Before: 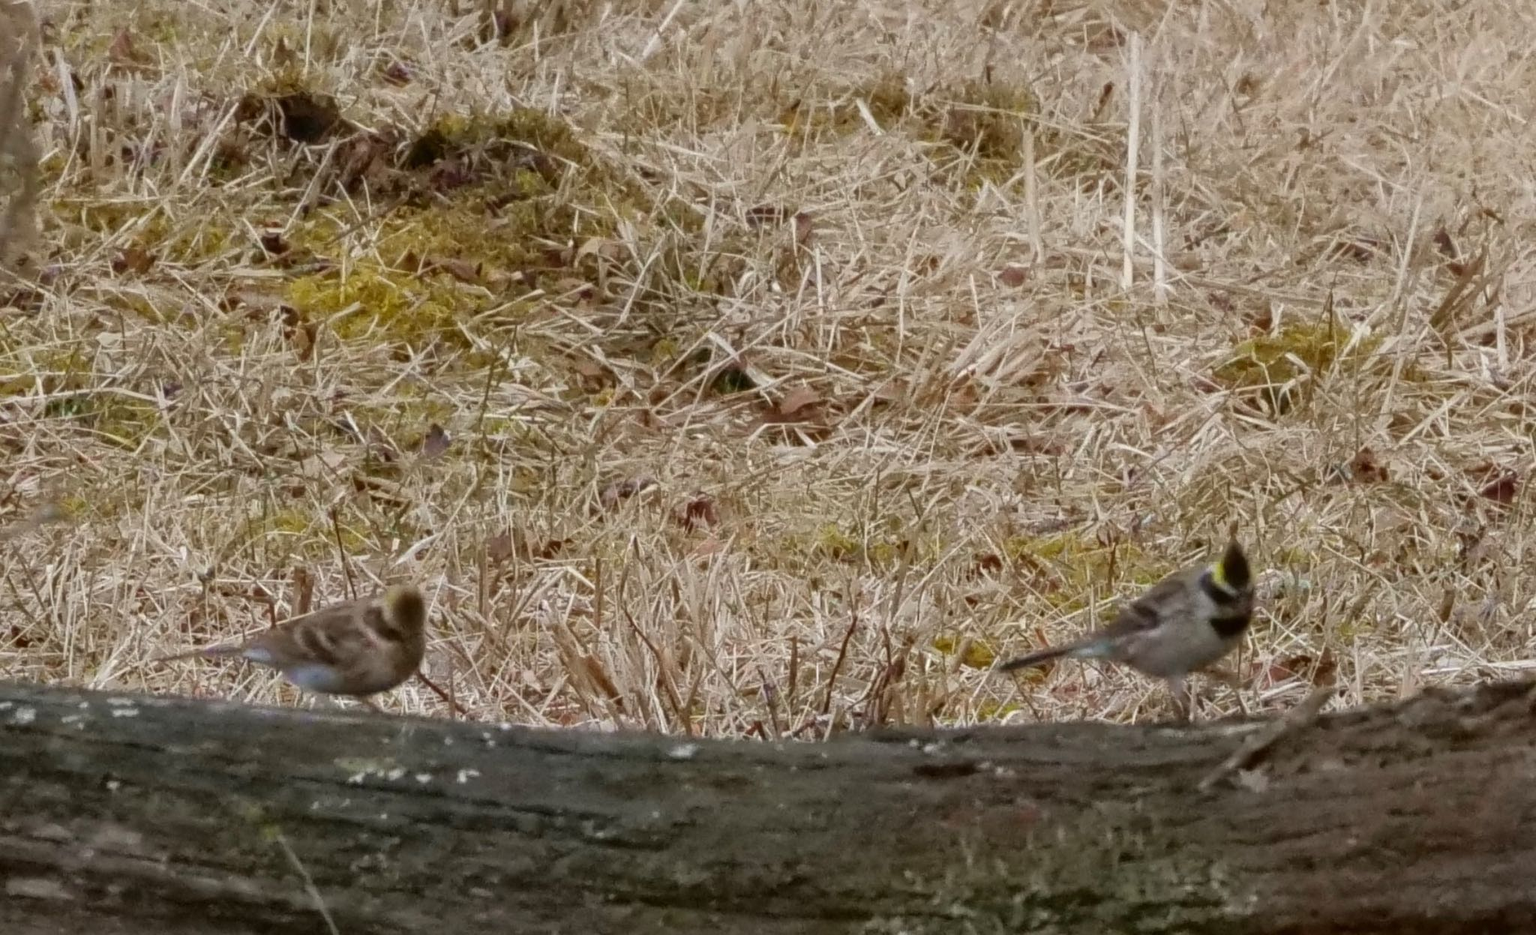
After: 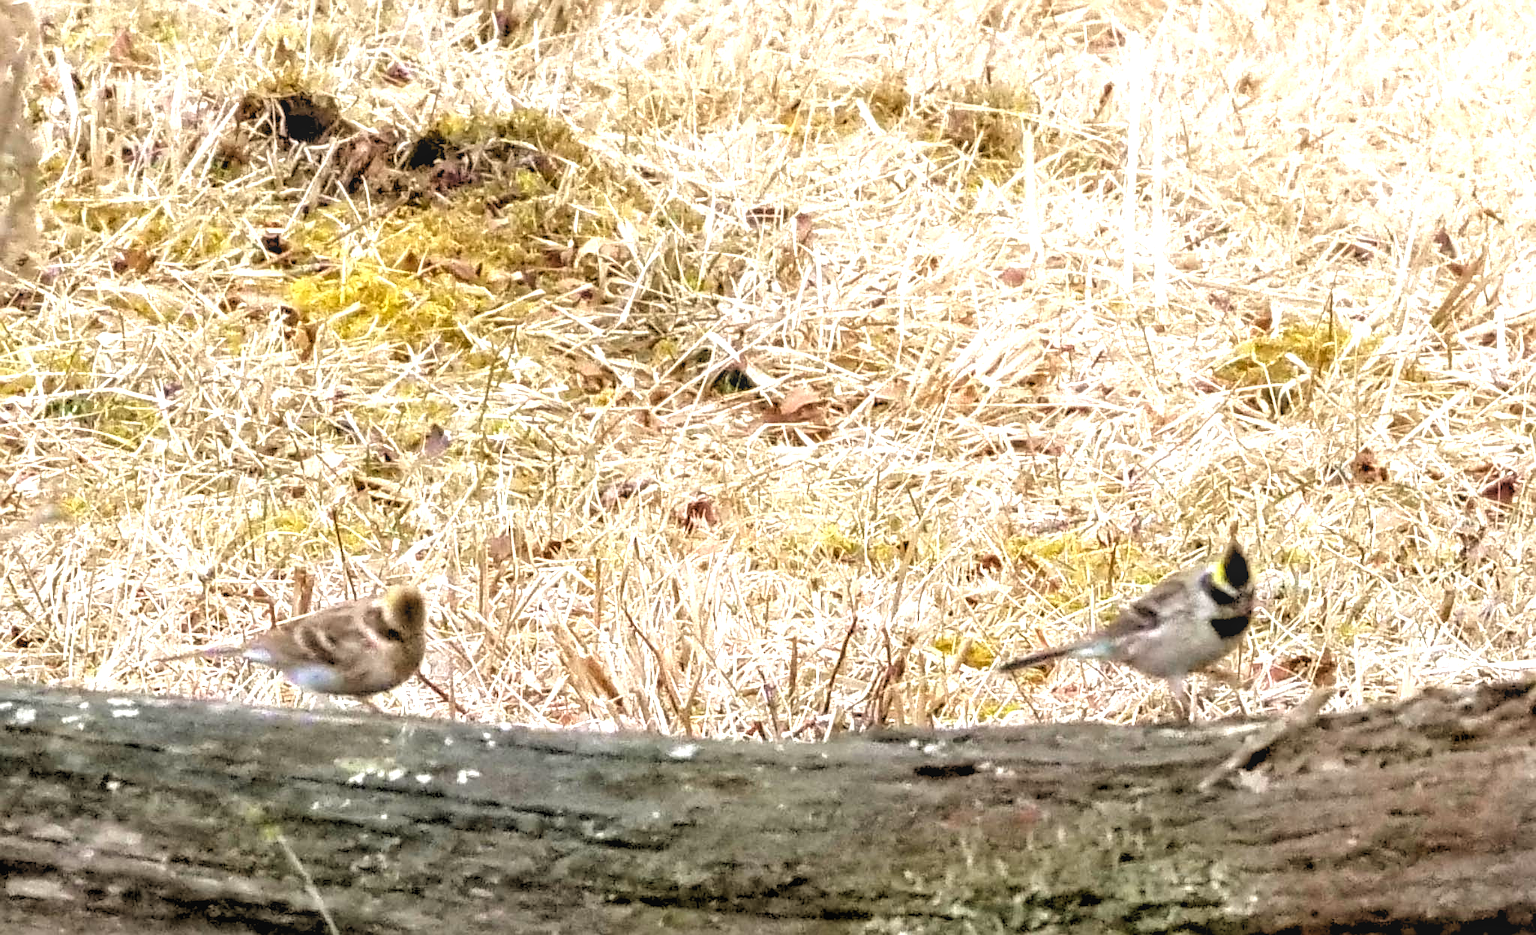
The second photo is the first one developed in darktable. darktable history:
sharpen: on, module defaults
local contrast: detail 110%
rgb levels: levels [[0.029, 0.461, 0.922], [0, 0.5, 1], [0, 0.5, 1]]
exposure: black level correction 0.001, exposure 1.646 EV, compensate exposure bias true, compensate highlight preservation false
